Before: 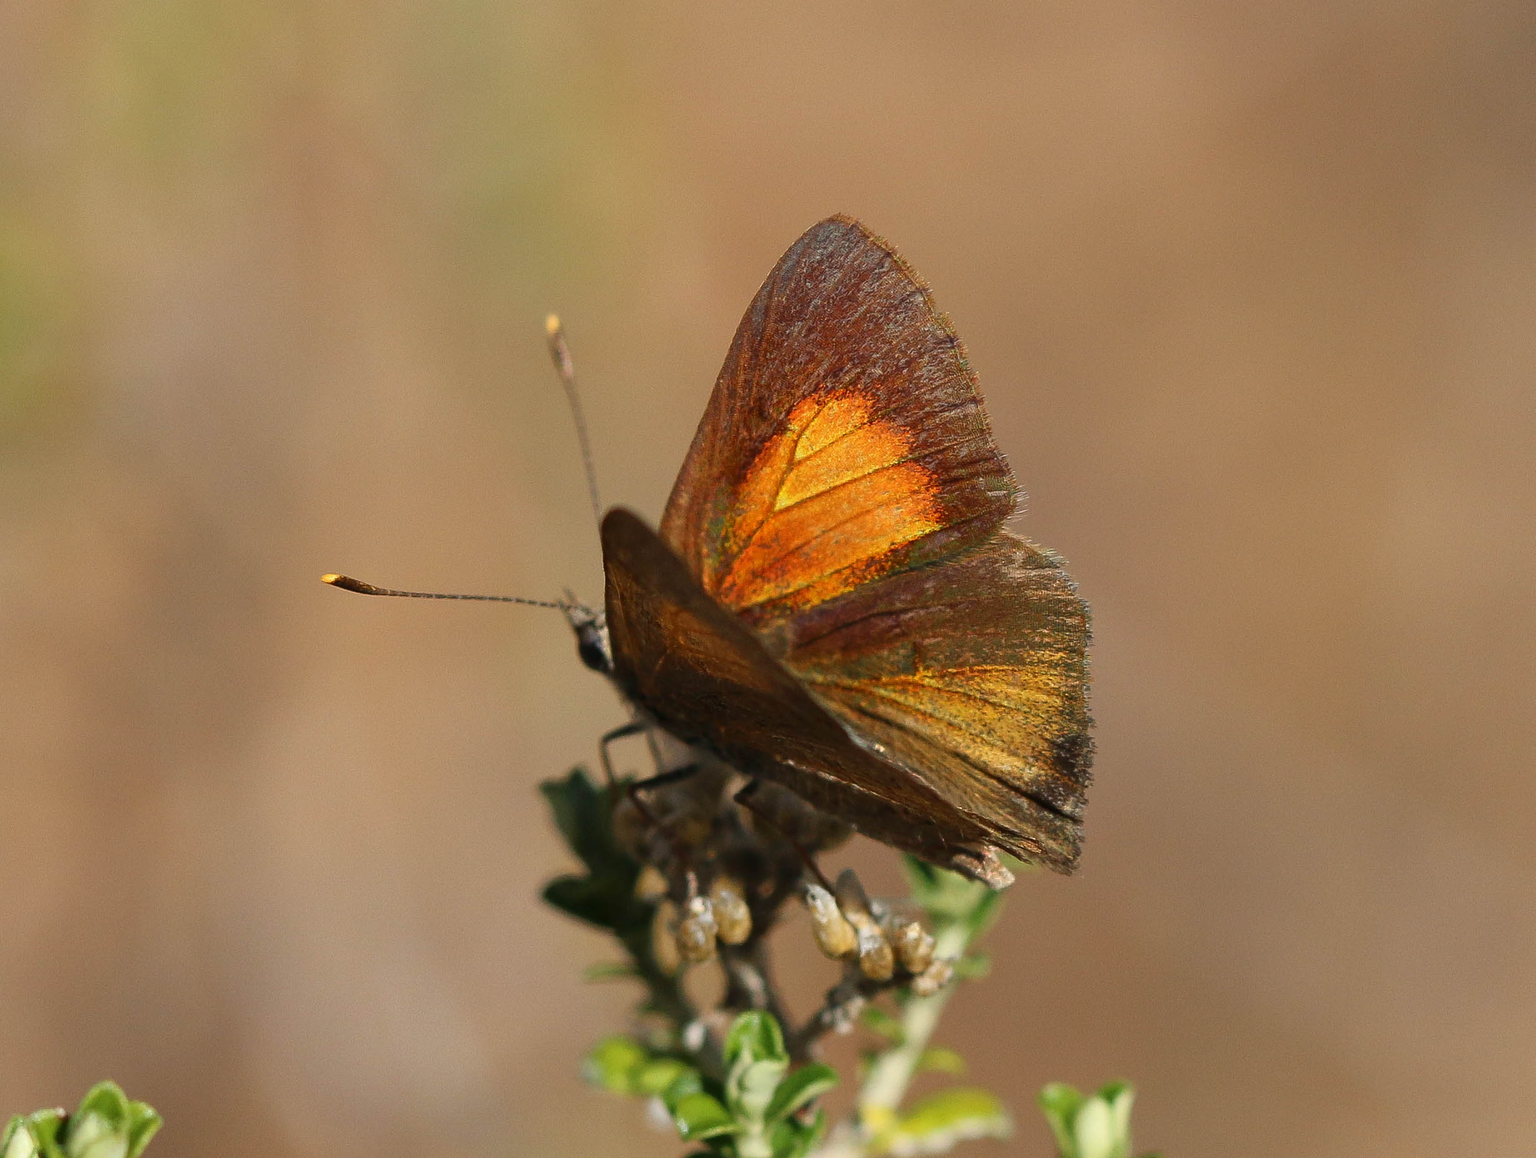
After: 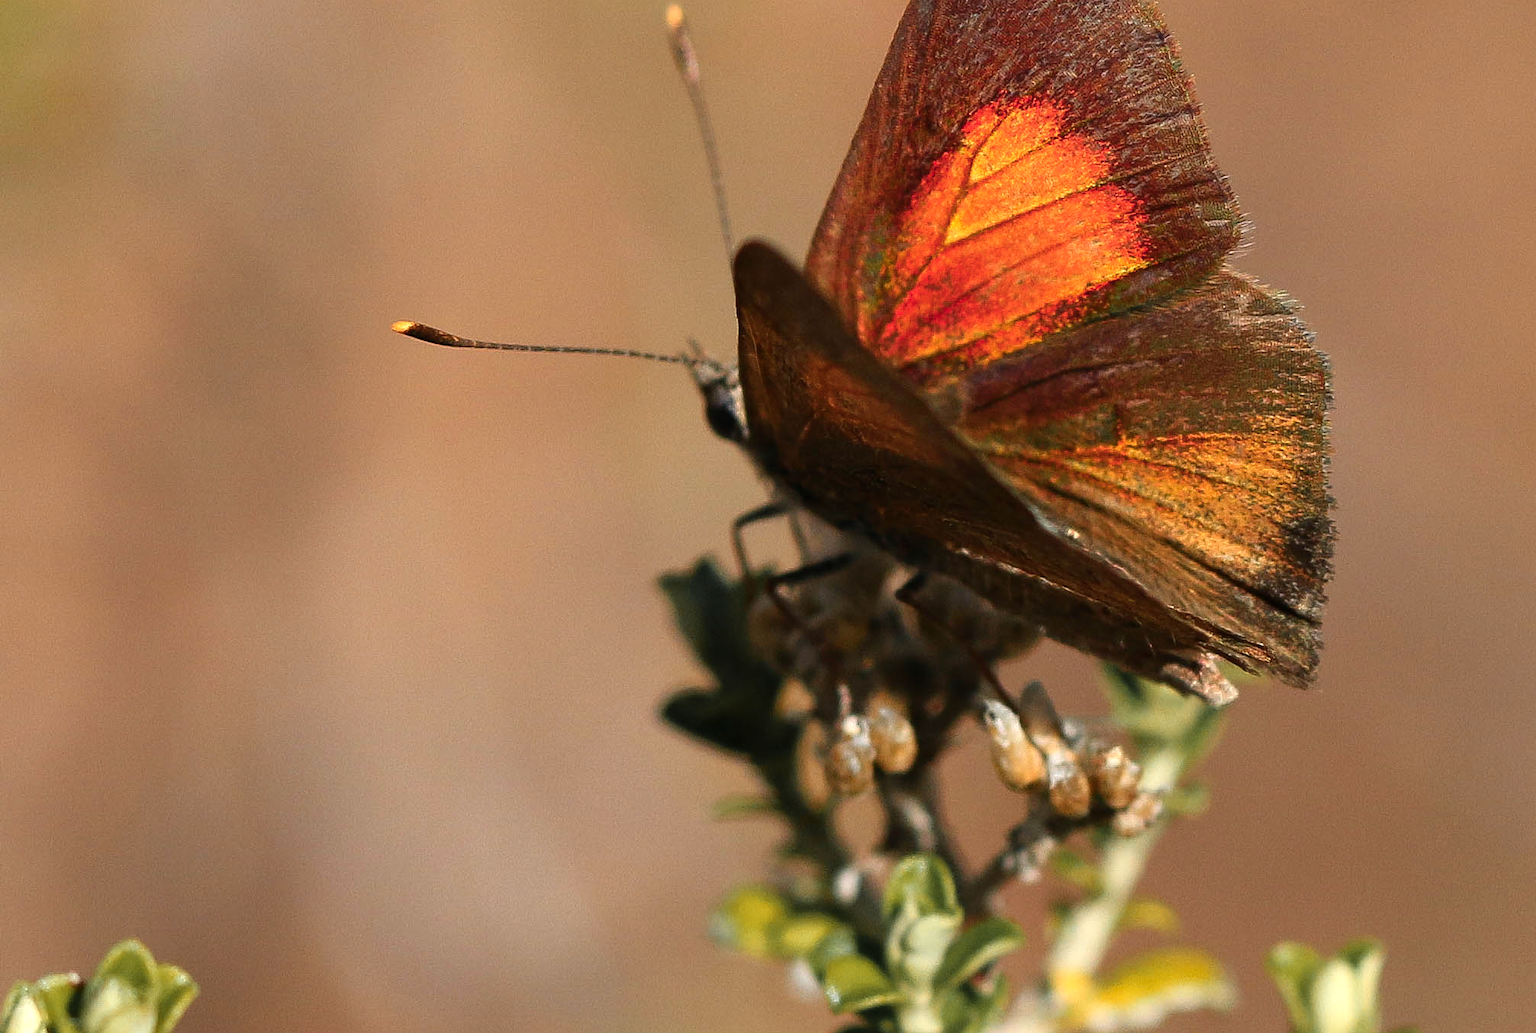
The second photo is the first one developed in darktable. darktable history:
color zones: curves: ch1 [(0.263, 0.53) (0.376, 0.287) (0.487, 0.512) (0.748, 0.547) (1, 0.513)]; ch2 [(0.262, 0.45) (0.751, 0.477)]
crop: top 26.854%, right 18.008%
color balance rgb: shadows lift › chroma 0.686%, shadows lift › hue 114.88°, perceptual saturation grading › global saturation 0.385%, global vibrance 9.919%, contrast 14.673%, saturation formula JzAzBz (2021)
